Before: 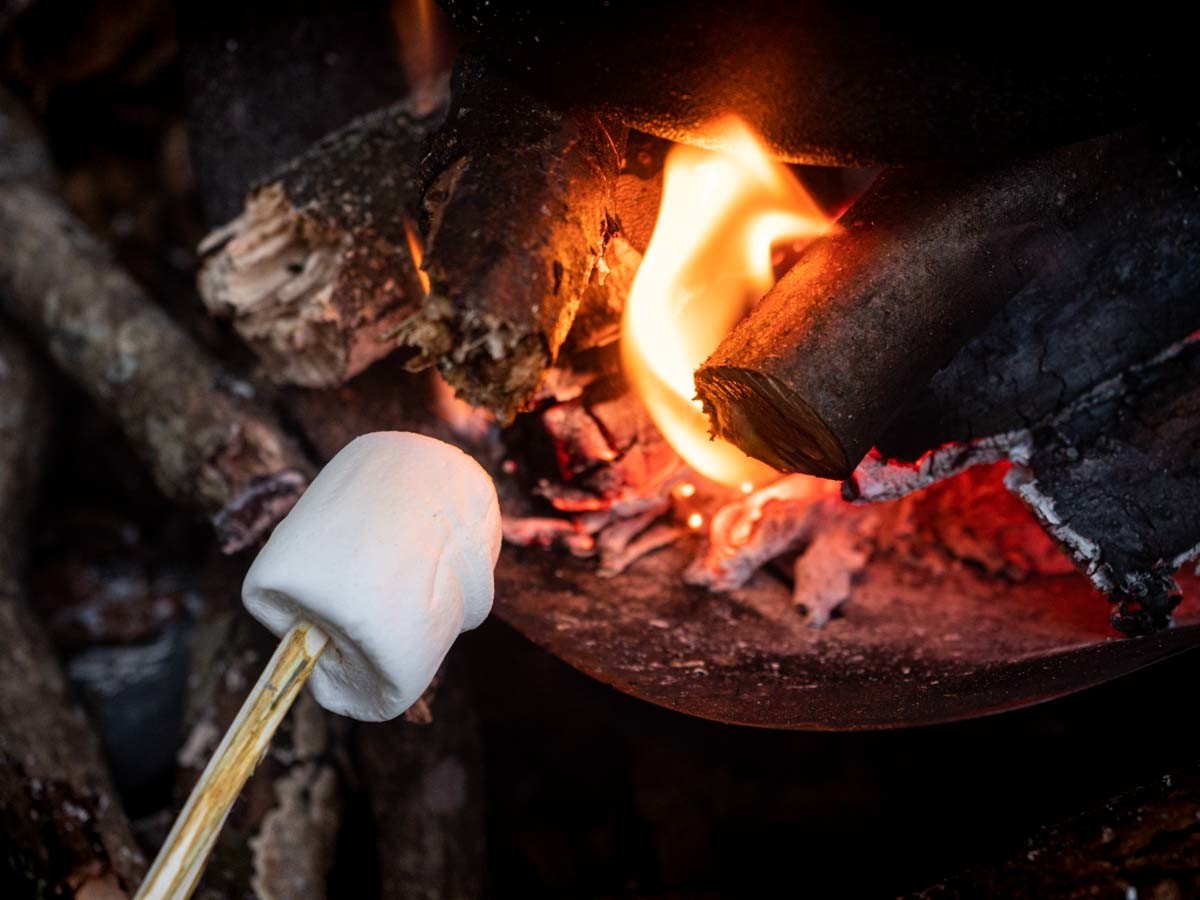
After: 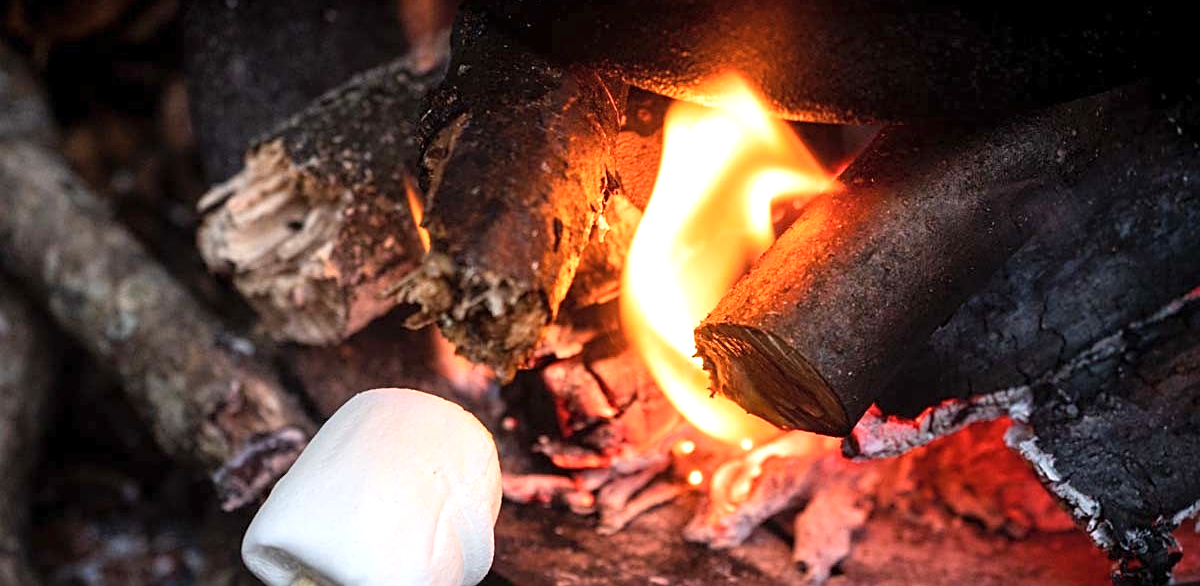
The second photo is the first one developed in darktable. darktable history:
contrast brightness saturation: contrast 0.05, brightness 0.065, saturation 0.005
exposure: exposure 0.575 EV, compensate highlight preservation false
crop and rotate: top 4.804%, bottom 29.979%
sharpen: amount 0.494
